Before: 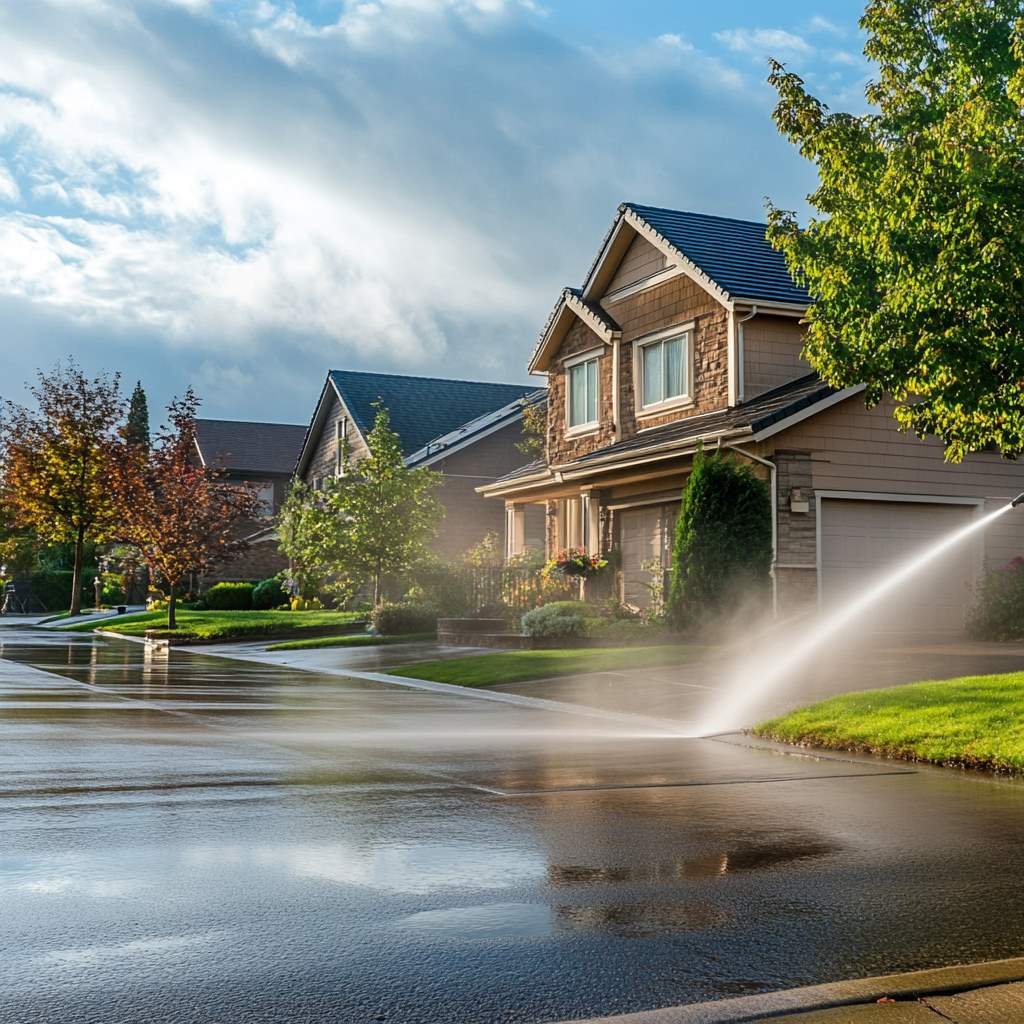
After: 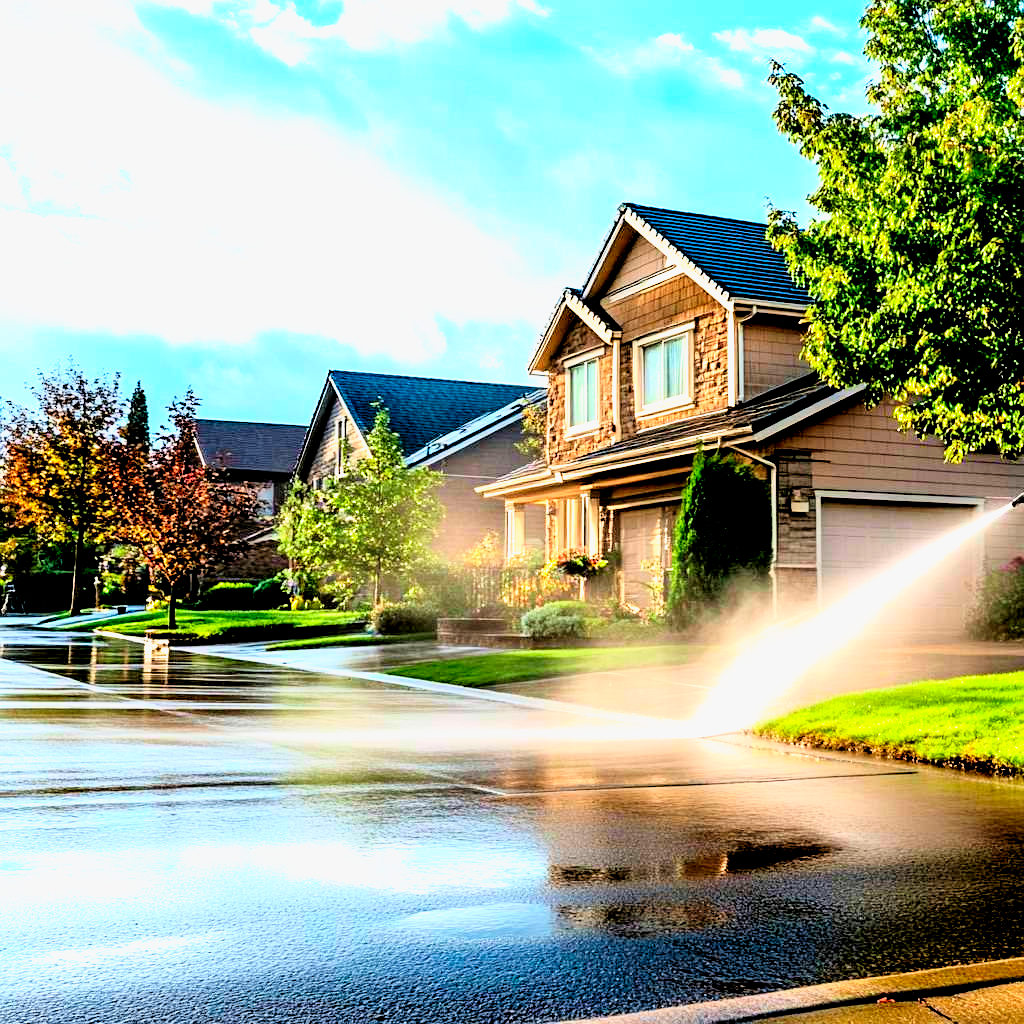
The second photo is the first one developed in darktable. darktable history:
tone curve: curves: ch0 [(0, 0) (0.091, 0.077) (0.517, 0.574) (0.745, 0.82) (0.844, 0.908) (0.909, 0.942) (1, 0.973)]; ch1 [(0, 0) (0.437, 0.404) (0.5, 0.5) (0.534, 0.554) (0.58, 0.603) (0.616, 0.649) (1, 1)]; ch2 [(0, 0) (0.442, 0.415) (0.5, 0.5) (0.535, 0.557) (0.585, 0.62) (1, 1)], color space Lab, independent channels, preserve colors none
white balance: emerald 1
rgb levels: levels [[0.027, 0.429, 0.996], [0, 0.5, 1], [0, 0.5, 1]]
filmic rgb: black relative exposure -8.2 EV, white relative exposure 2.2 EV, threshold 3 EV, hardness 7.11, latitude 85.74%, contrast 1.696, highlights saturation mix -4%, shadows ↔ highlights balance -2.69%, preserve chrominance no, color science v5 (2021), contrast in shadows safe, contrast in highlights safe, enable highlight reconstruction true
